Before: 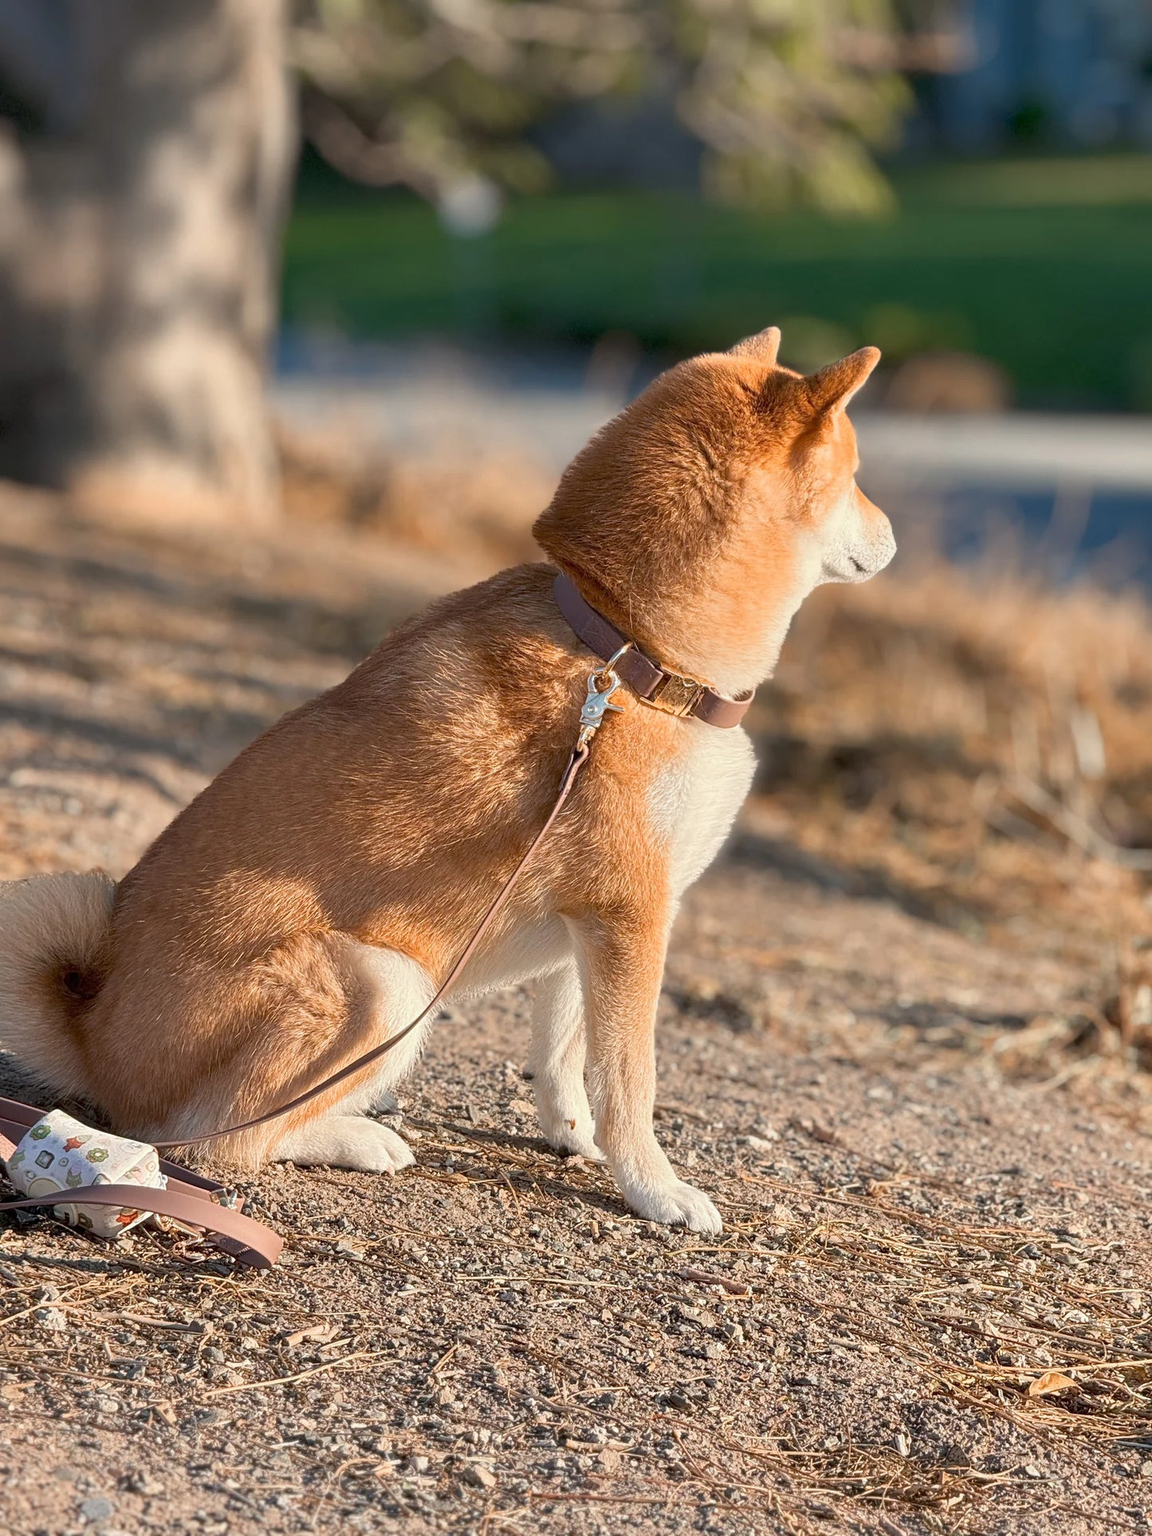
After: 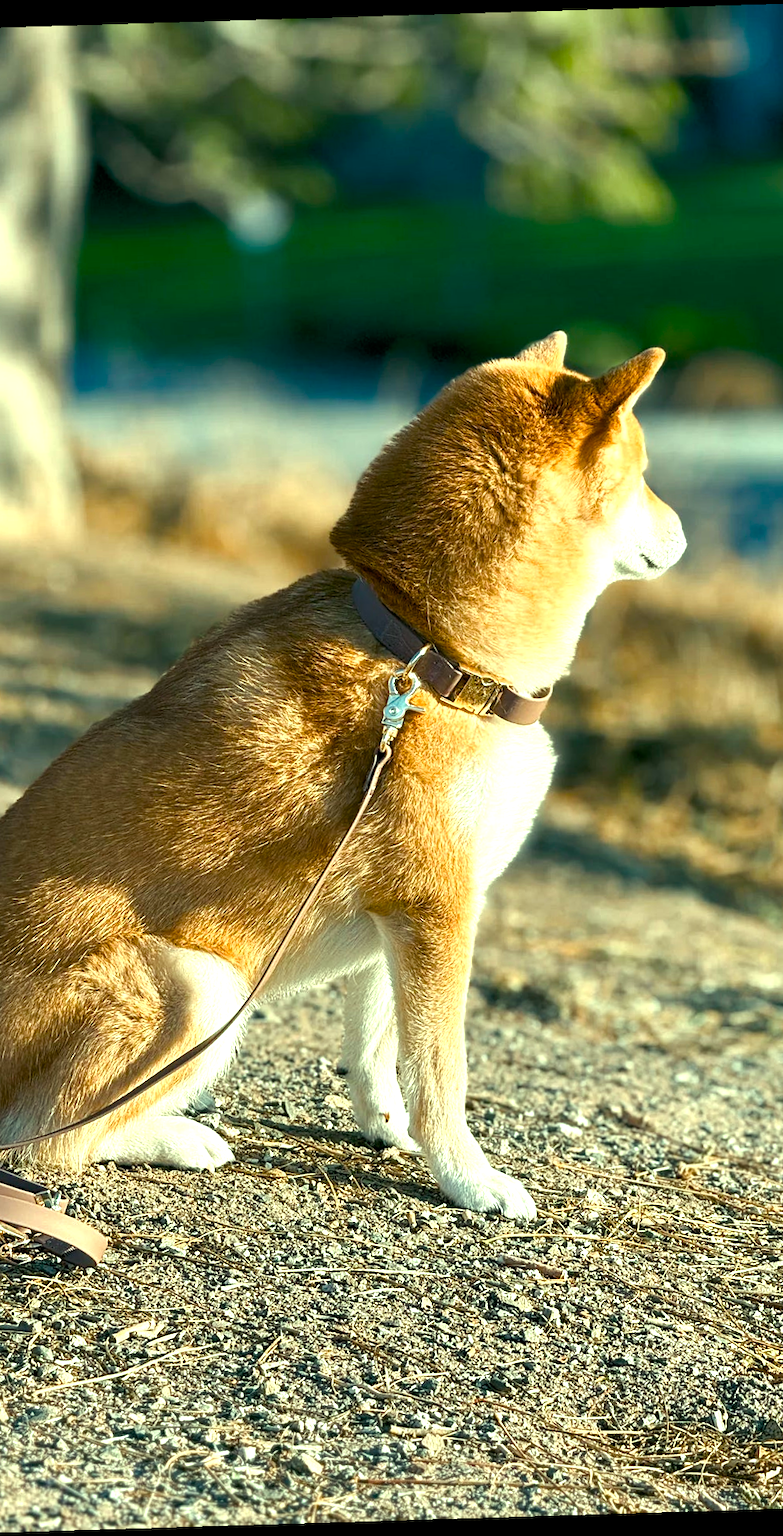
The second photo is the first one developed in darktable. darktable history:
rotate and perspective: rotation -1.75°, automatic cropping off
color balance rgb: shadows lift › luminance -7.7%, shadows lift › chroma 2.13%, shadows lift › hue 165.27°, power › luminance -7.77%, power › chroma 1.1%, power › hue 215.88°, highlights gain › luminance 15.15%, highlights gain › chroma 7%, highlights gain › hue 125.57°, global offset › luminance -0.33%, global offset › chroma 0.11%, global offset › hue 165.27°, perceptual saturation grading › global saturation 24.42%, perceptual saturation grading › highlights -24.42%, perceptual saturation grading › mid-tones 24.42%, perceptual saturation grading › shadows 40%, perceptual brilliance grading › global brilliance -5%, perceptual brilliance grading › highlights 24.42%, perceptual brilliance grading › mid-tones 7%, perceptual brilliance grading › shadows -5%
exposure: compensate highlight preservation false
crop and rotate: left 17.732%, right 15.423%
